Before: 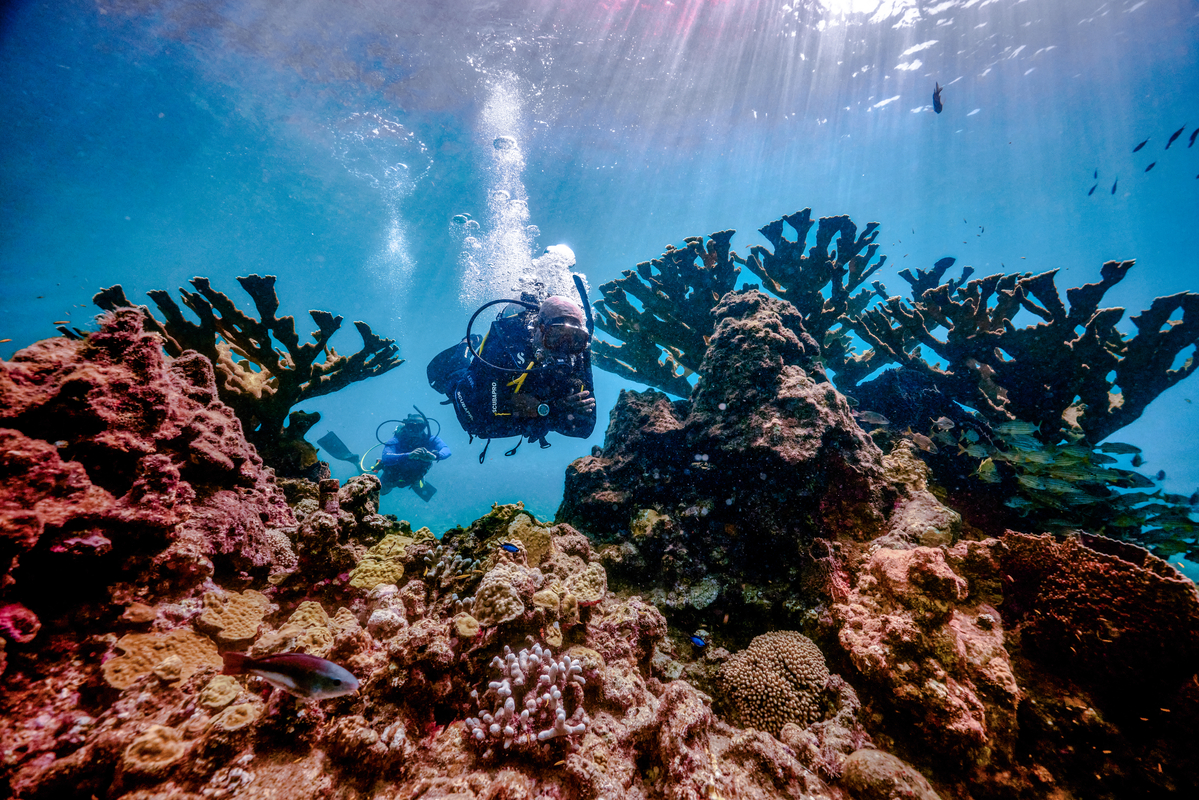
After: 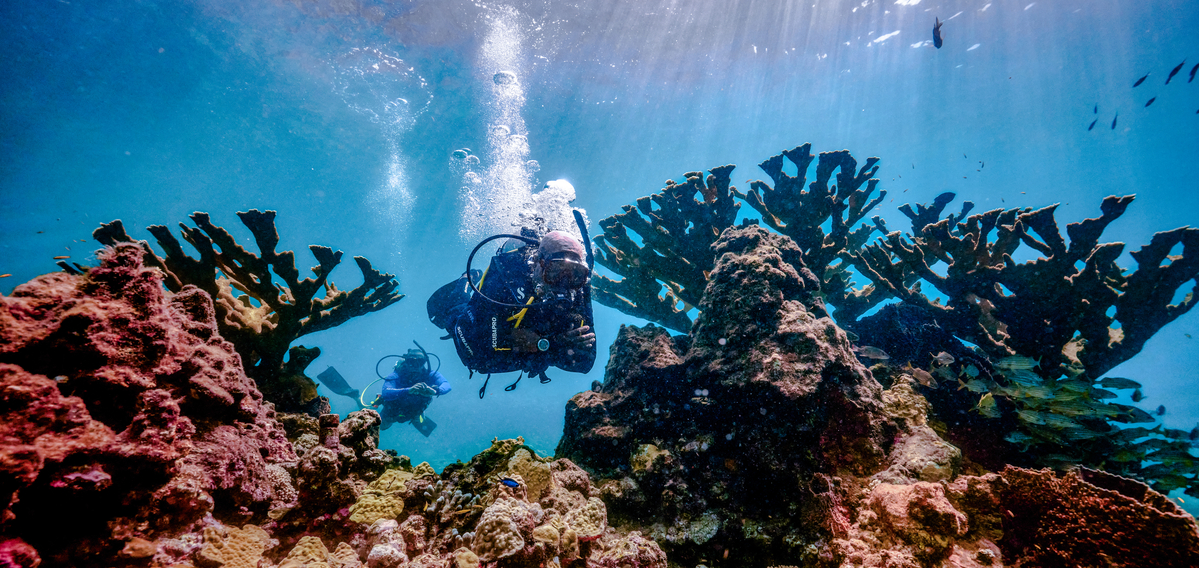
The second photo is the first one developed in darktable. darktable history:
crop and rotate: top 8.131%, bottom 20.766%
exposure: compensate exposure bias true, compensate highlight preservation false
